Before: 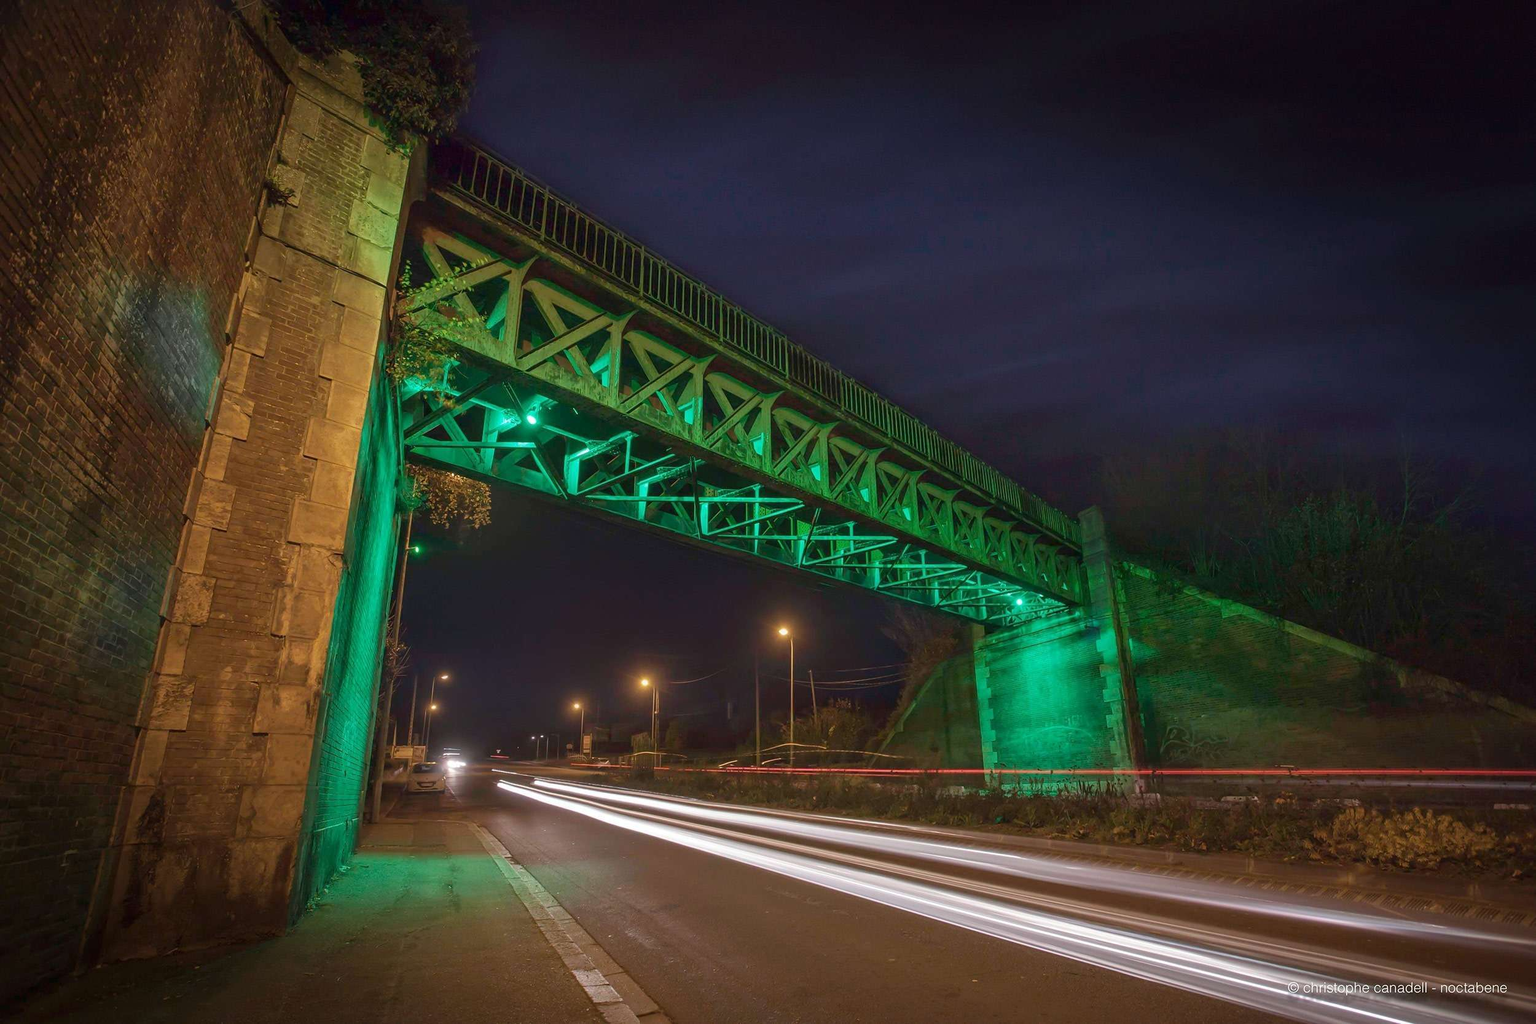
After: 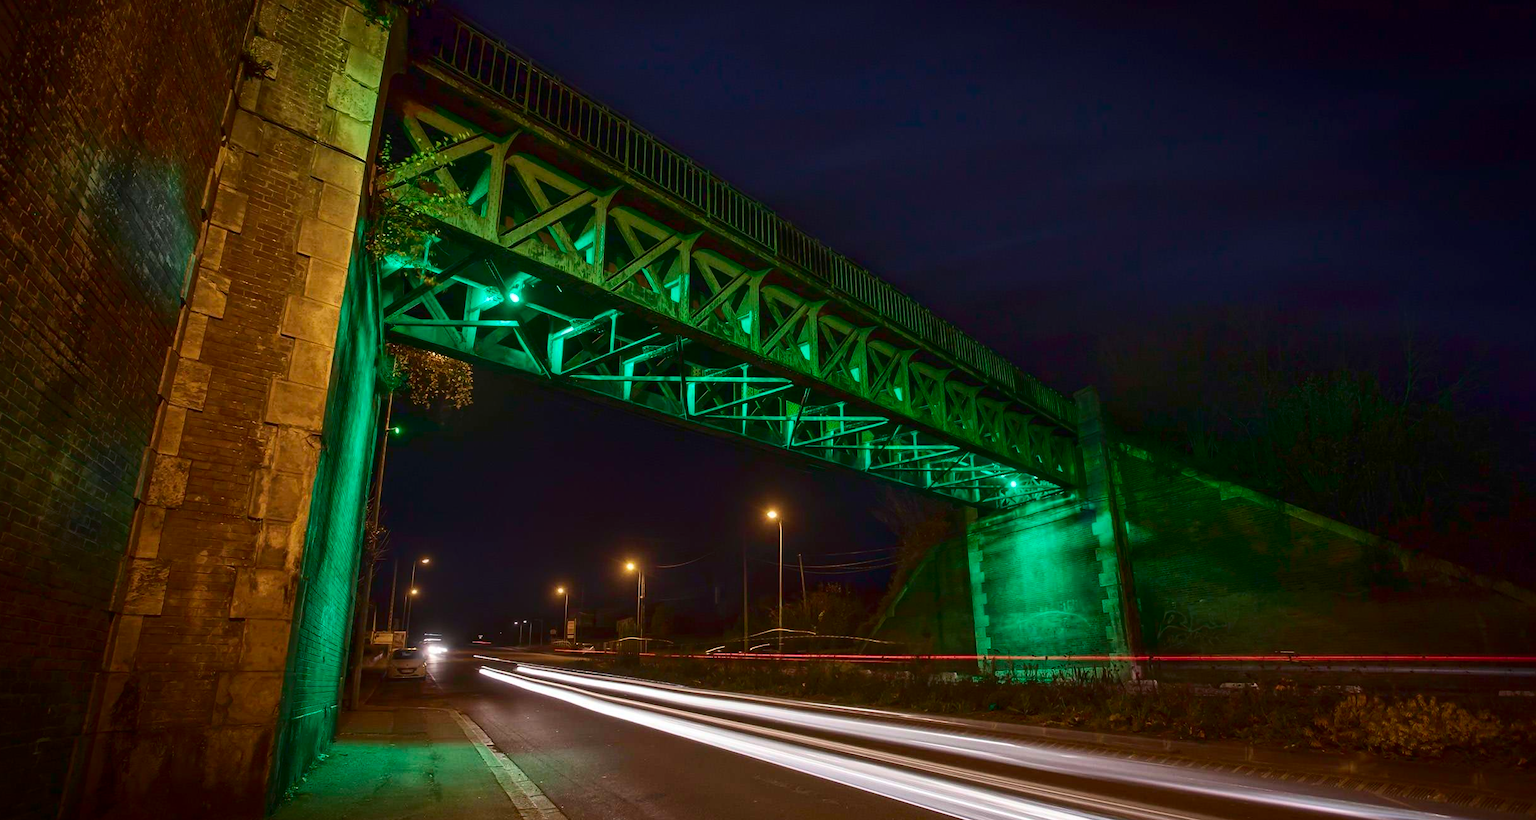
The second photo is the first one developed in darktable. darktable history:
crop and rotate: left 1.901%, top 12.67%, right 0.301%, bottom 9.031%
contrast brightness saturation: contrast 0.205, brightness -0.112, saturation 0.207
